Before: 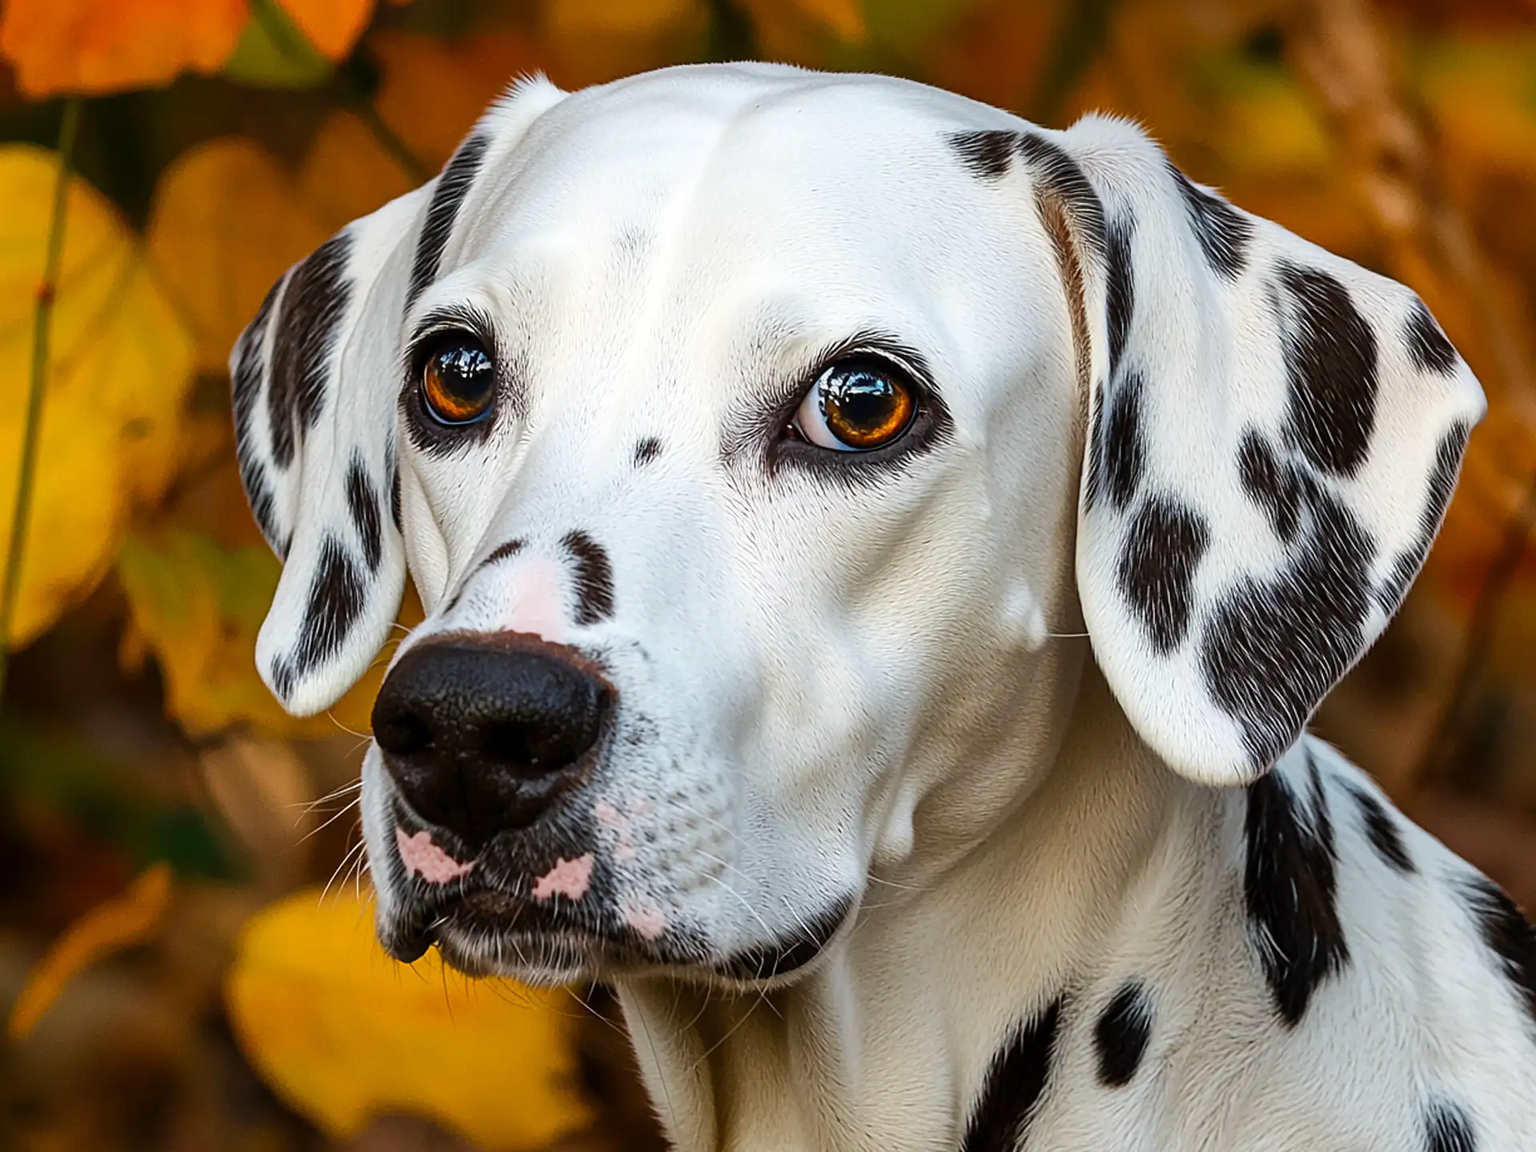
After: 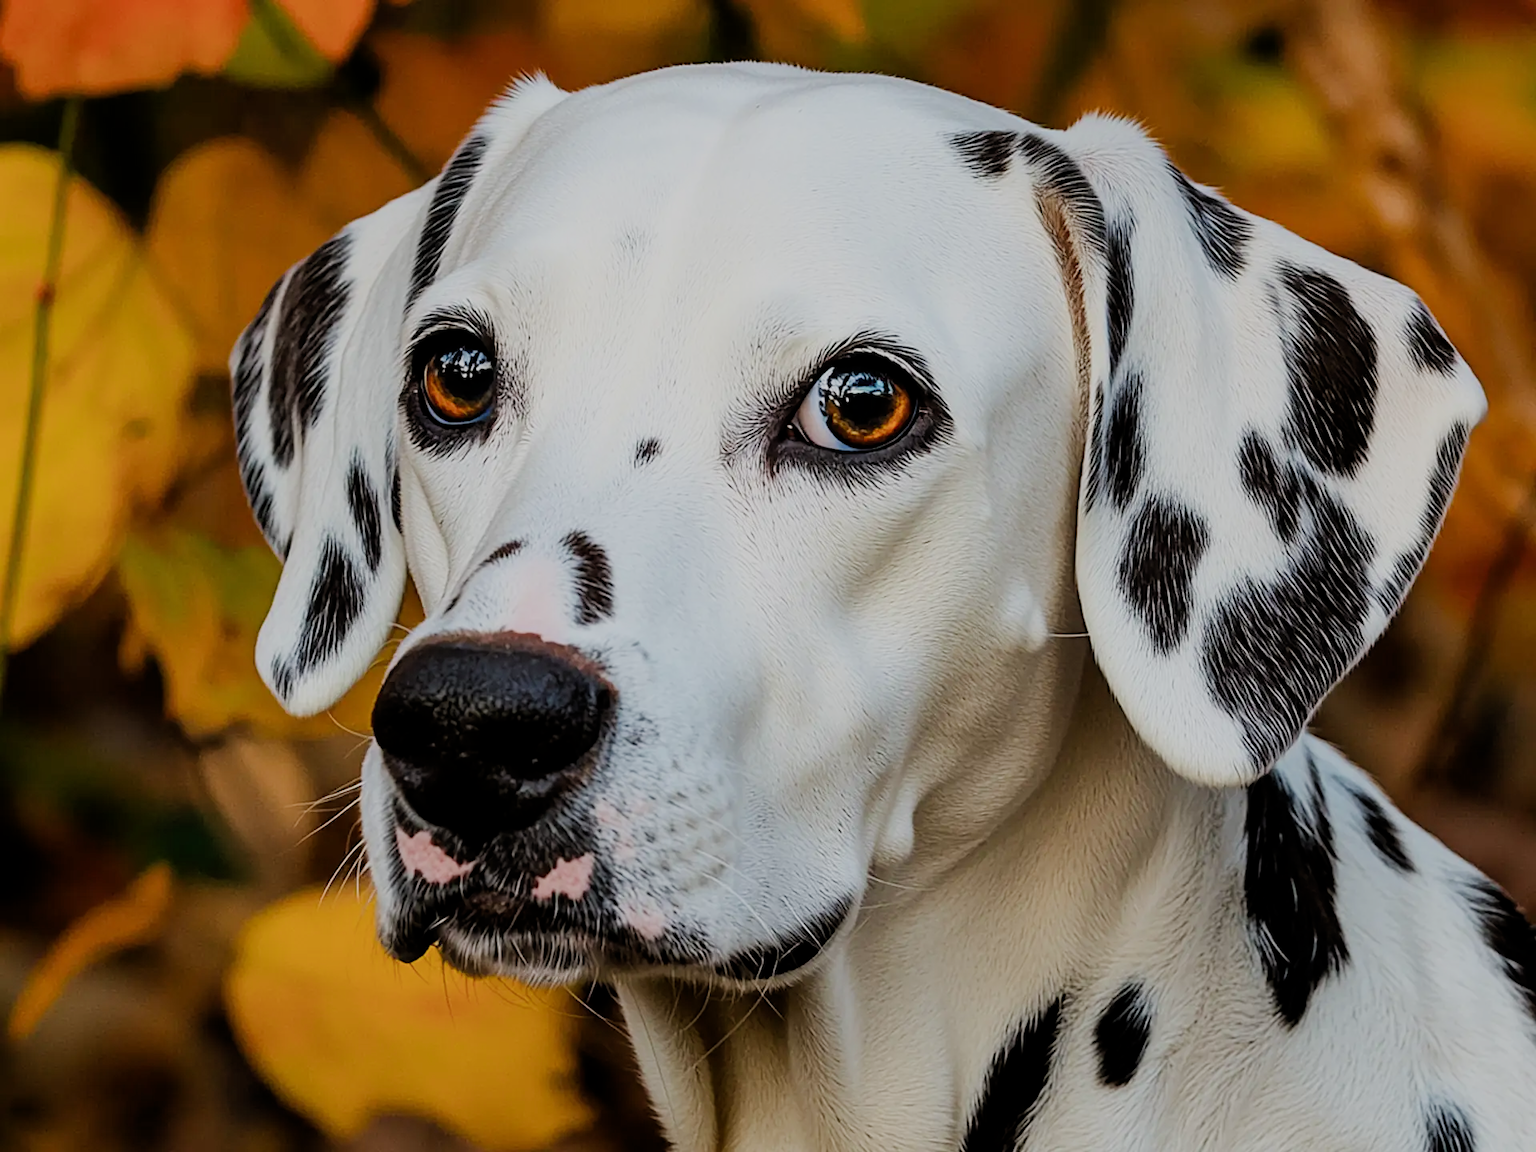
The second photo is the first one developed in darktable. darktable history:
filmic rgb: middle gray luminance 29.79%, black relative exposure -9.03 EV, white relative exposure 7 EV, target black luminance 0%, hardness 2.97, latitude 2.73%, contrast 0.96, highlights saturation mix 5.16%, shadows ↔ highlights balance 11.87%
